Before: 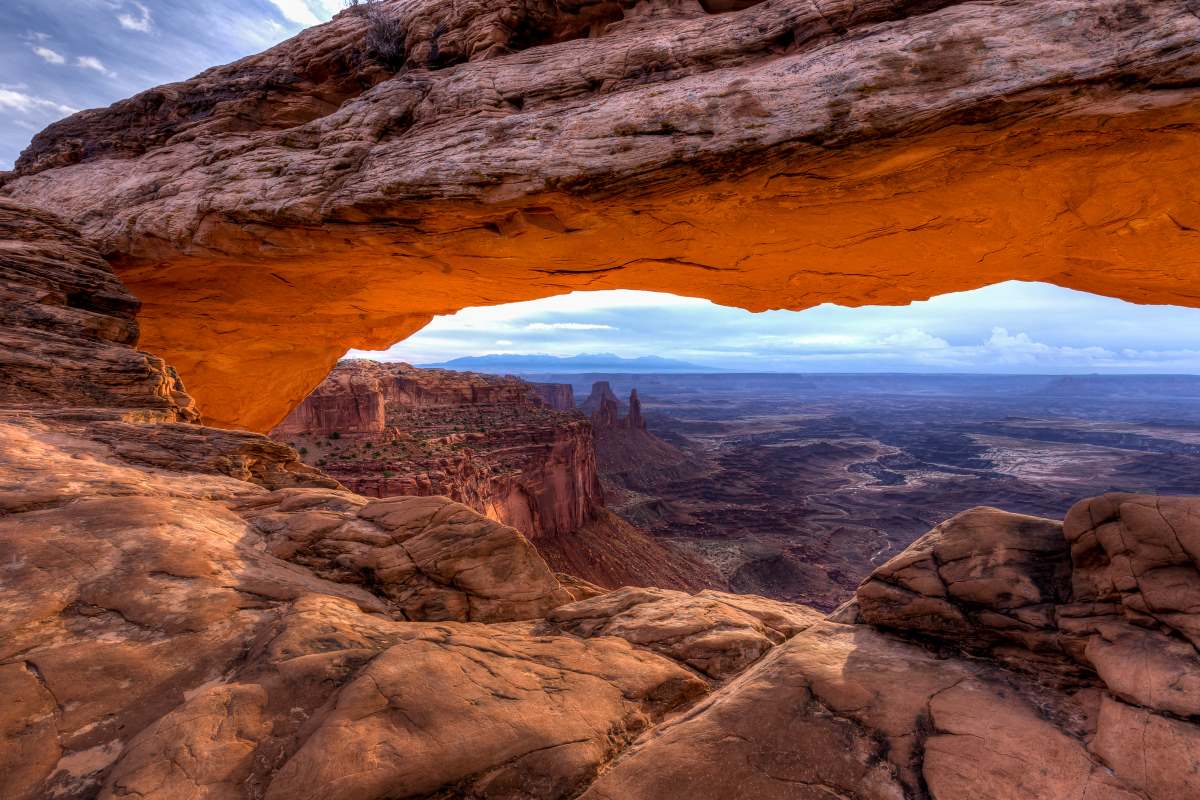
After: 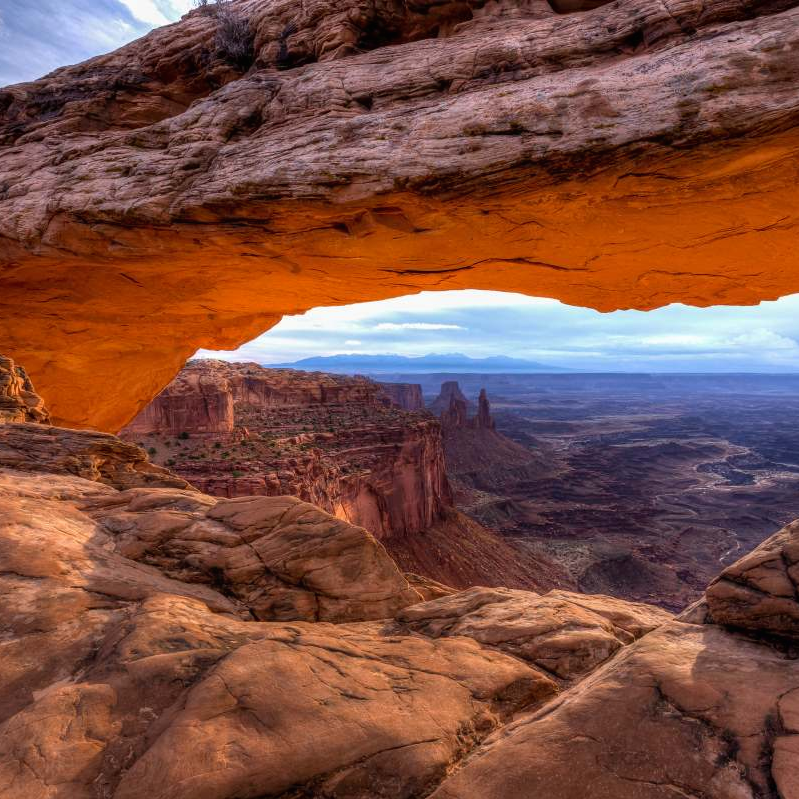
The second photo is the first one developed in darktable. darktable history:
crop and rotate: left 12.648%, right 20.685%
local contrast: mode bilateral grid, contrast 100, coarseness 100, detail 94%, midtone range 0.2
